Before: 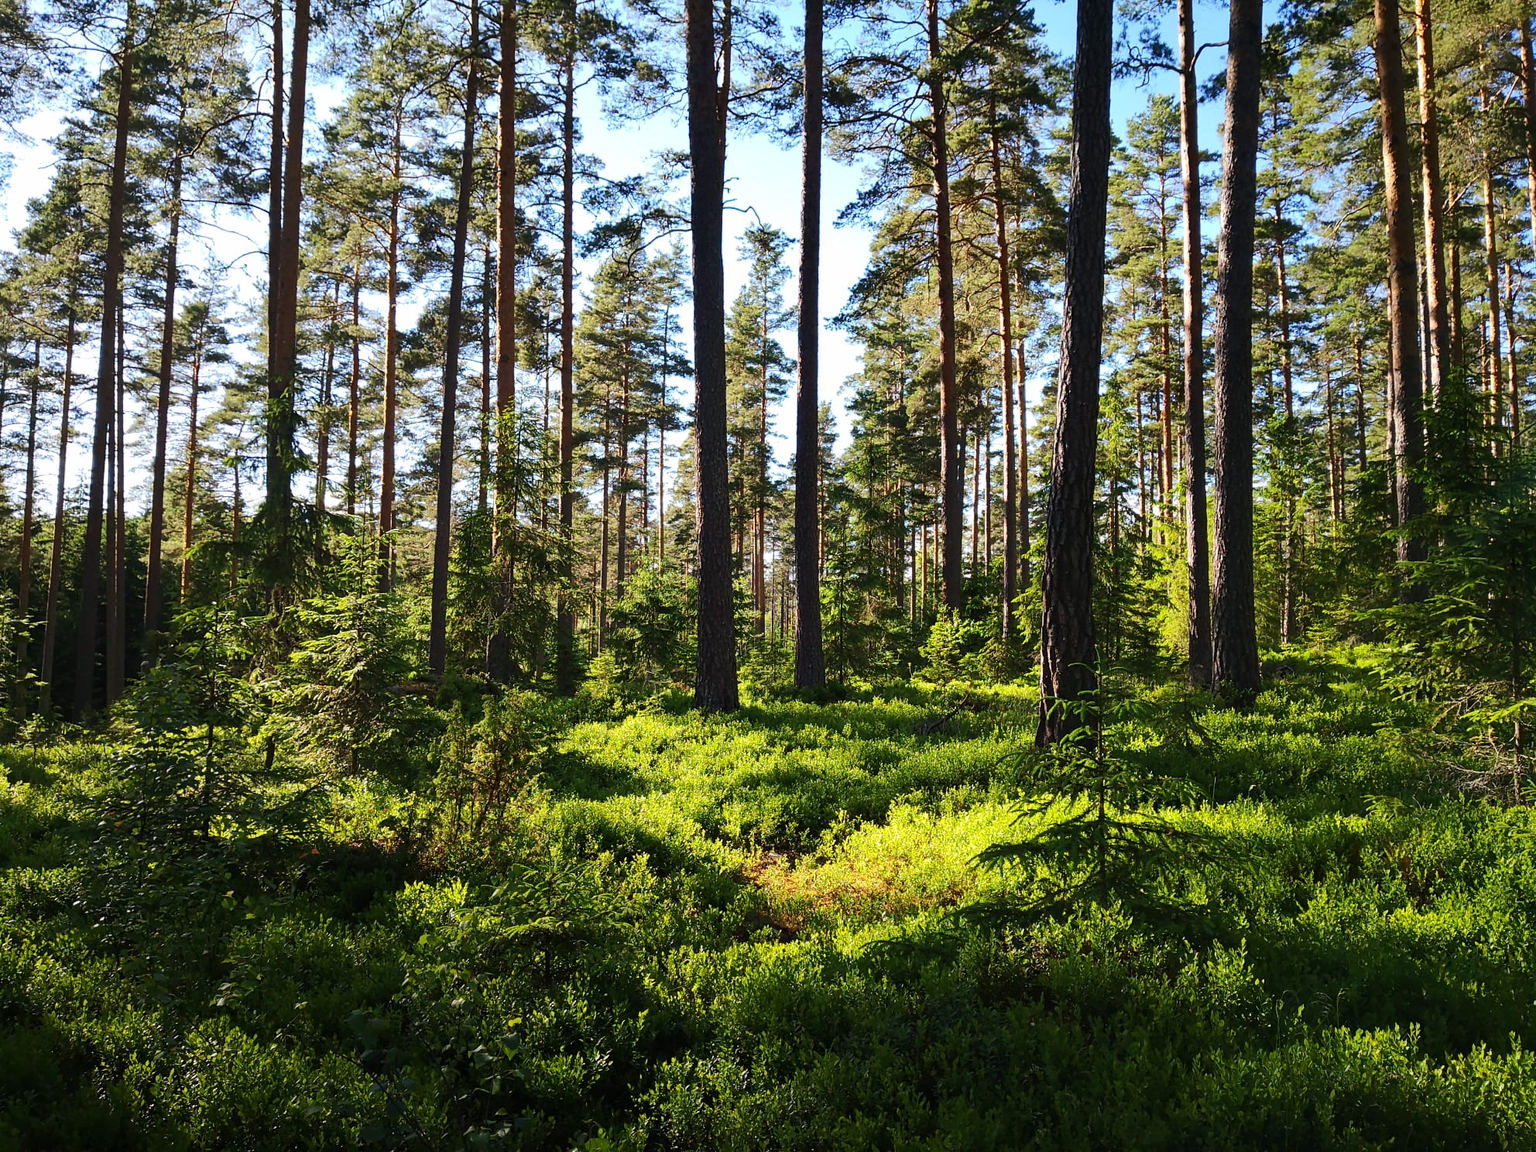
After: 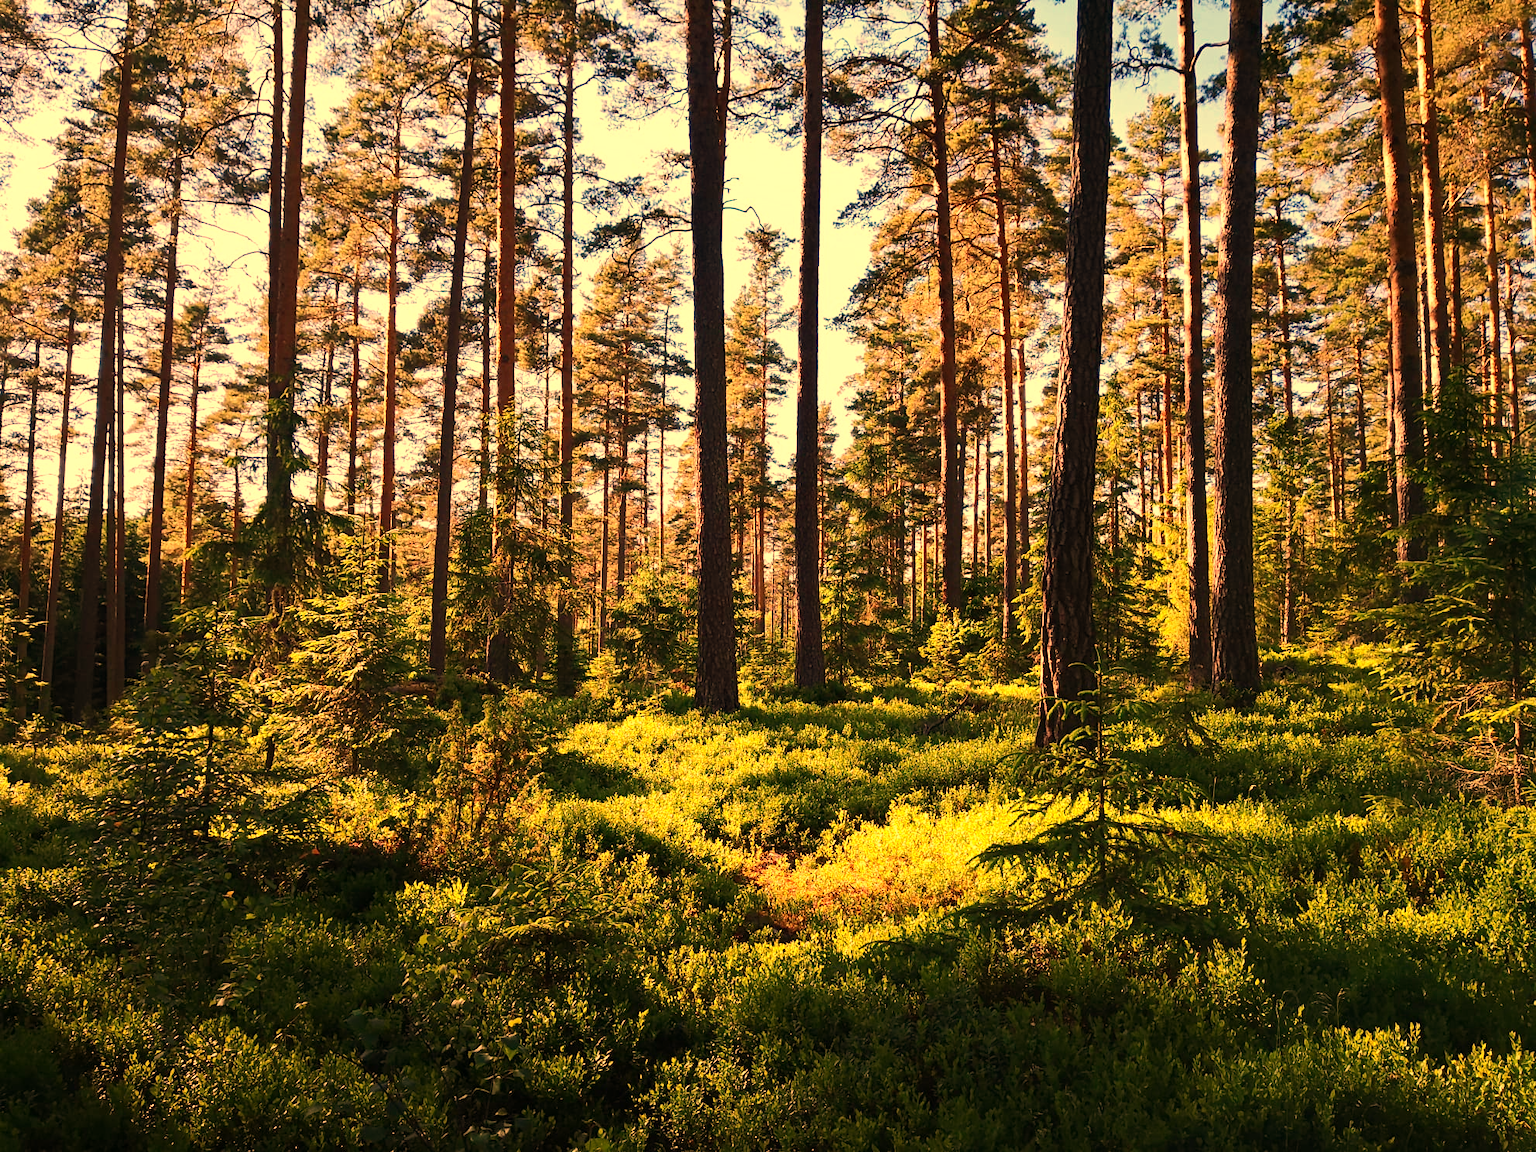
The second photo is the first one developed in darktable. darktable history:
white balance: red 1.467, blue 0.684
haze removal: compatibility mode true, adaptive false
